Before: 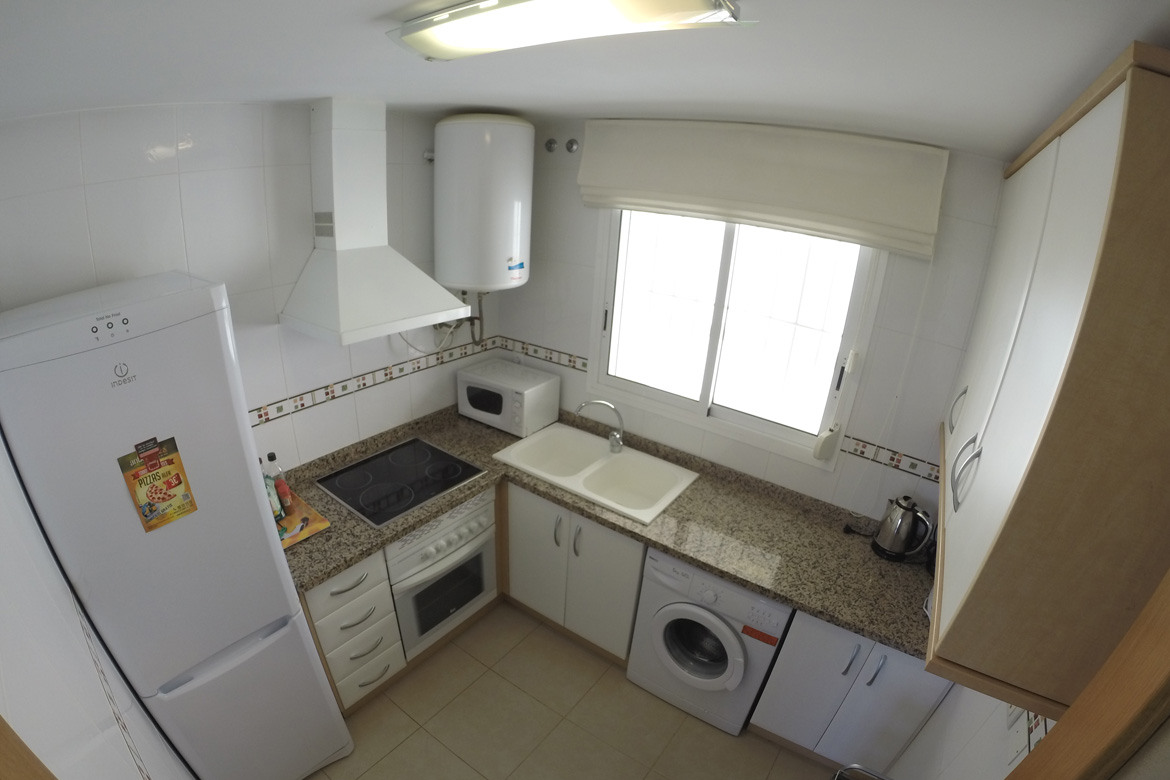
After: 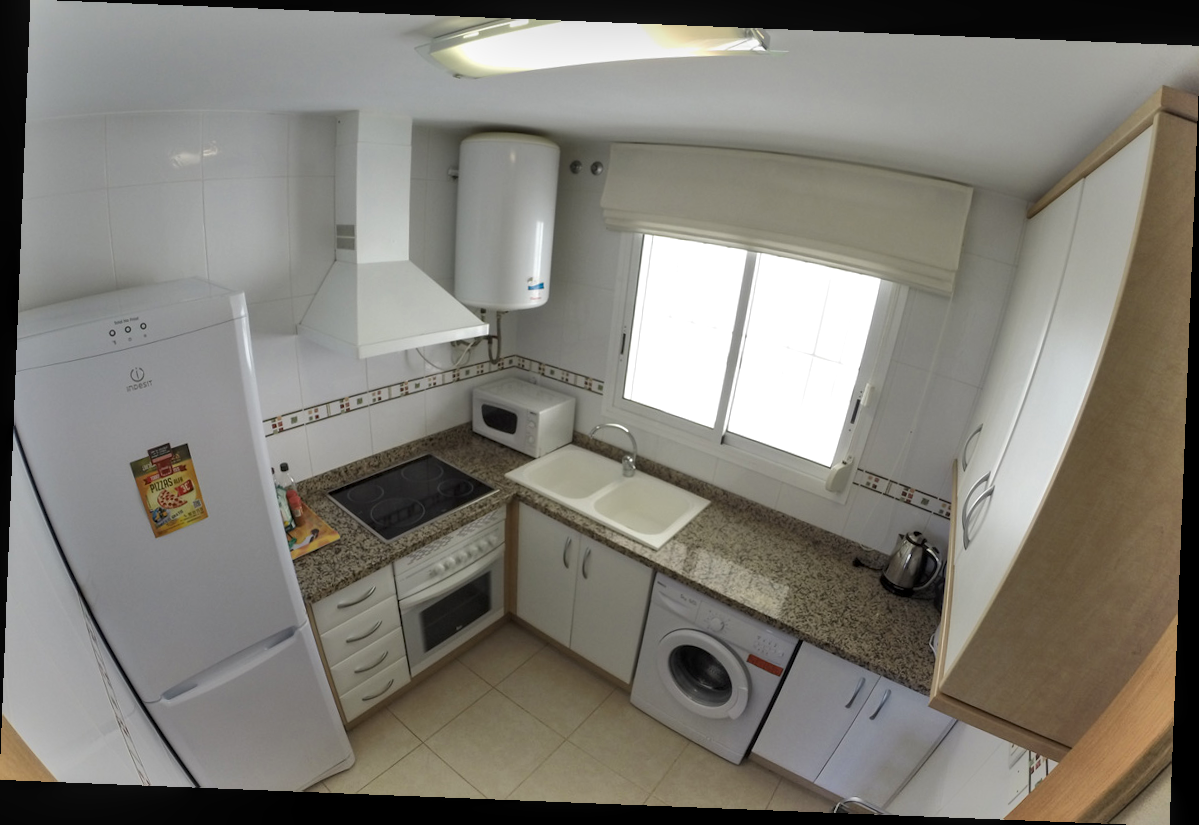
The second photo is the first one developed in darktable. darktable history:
local contrast: on, module defaults
shadows and highlights: shadows 60, soften with gaussian
rotate and perspective: rotation 2.27°, automatic cropping off
